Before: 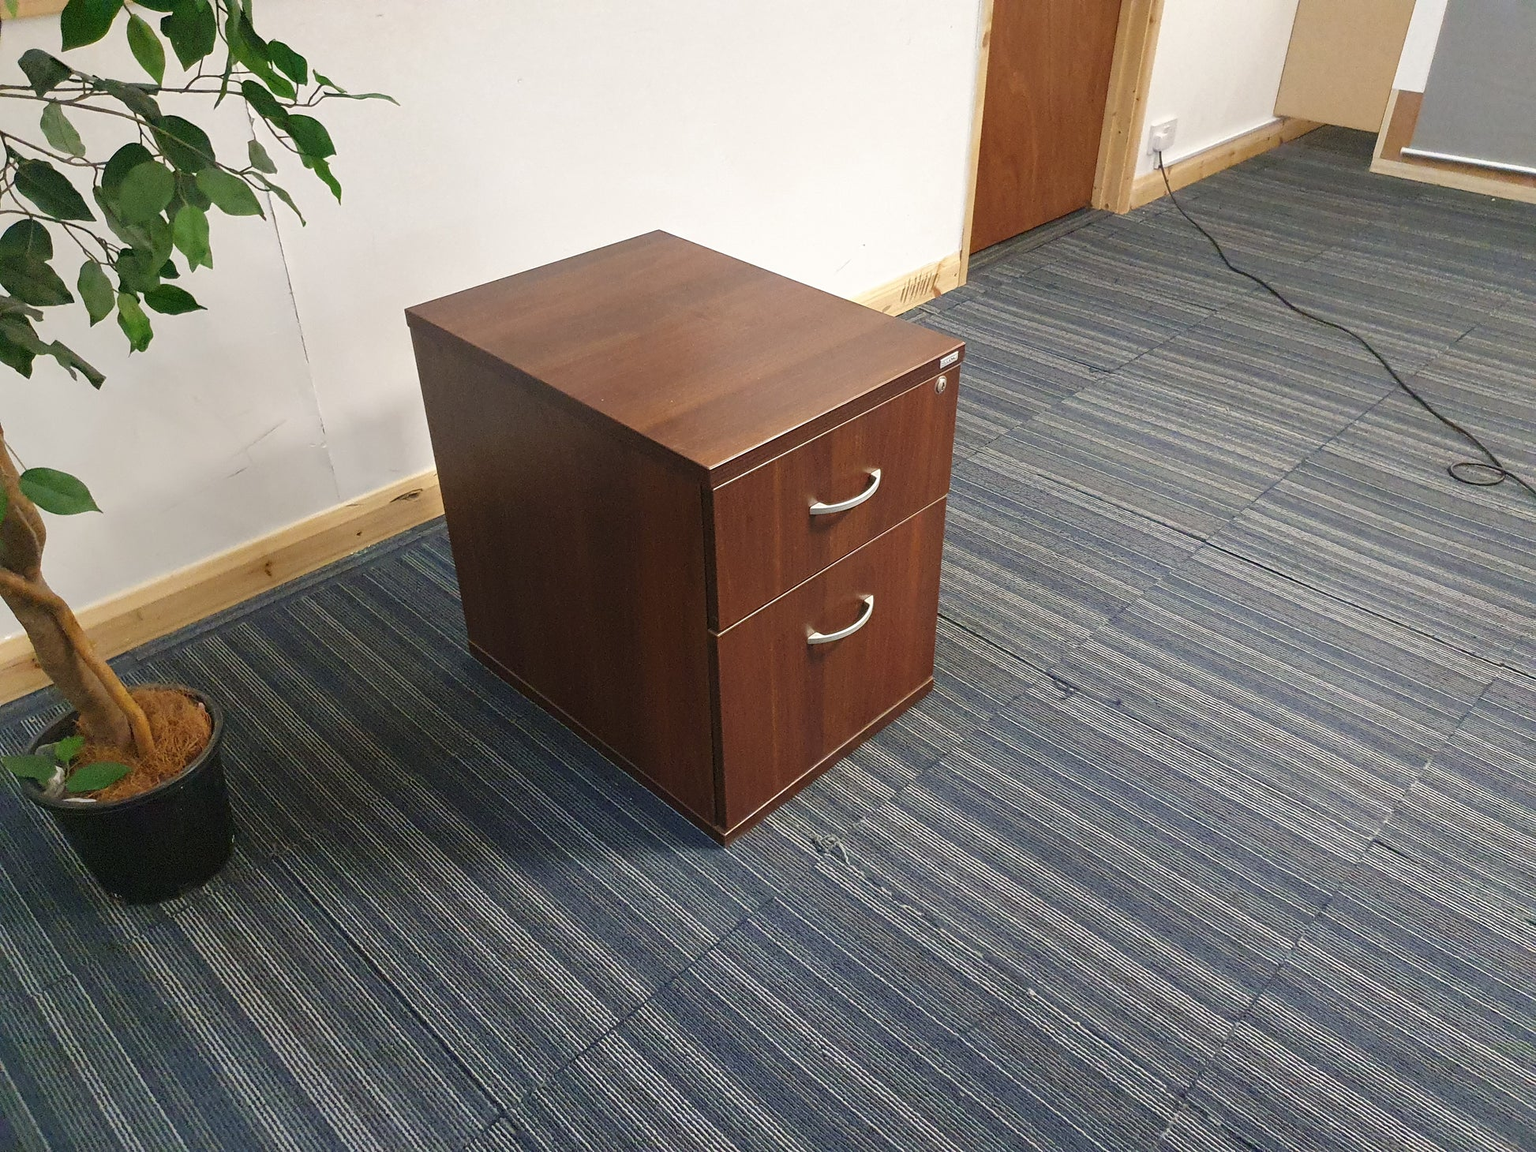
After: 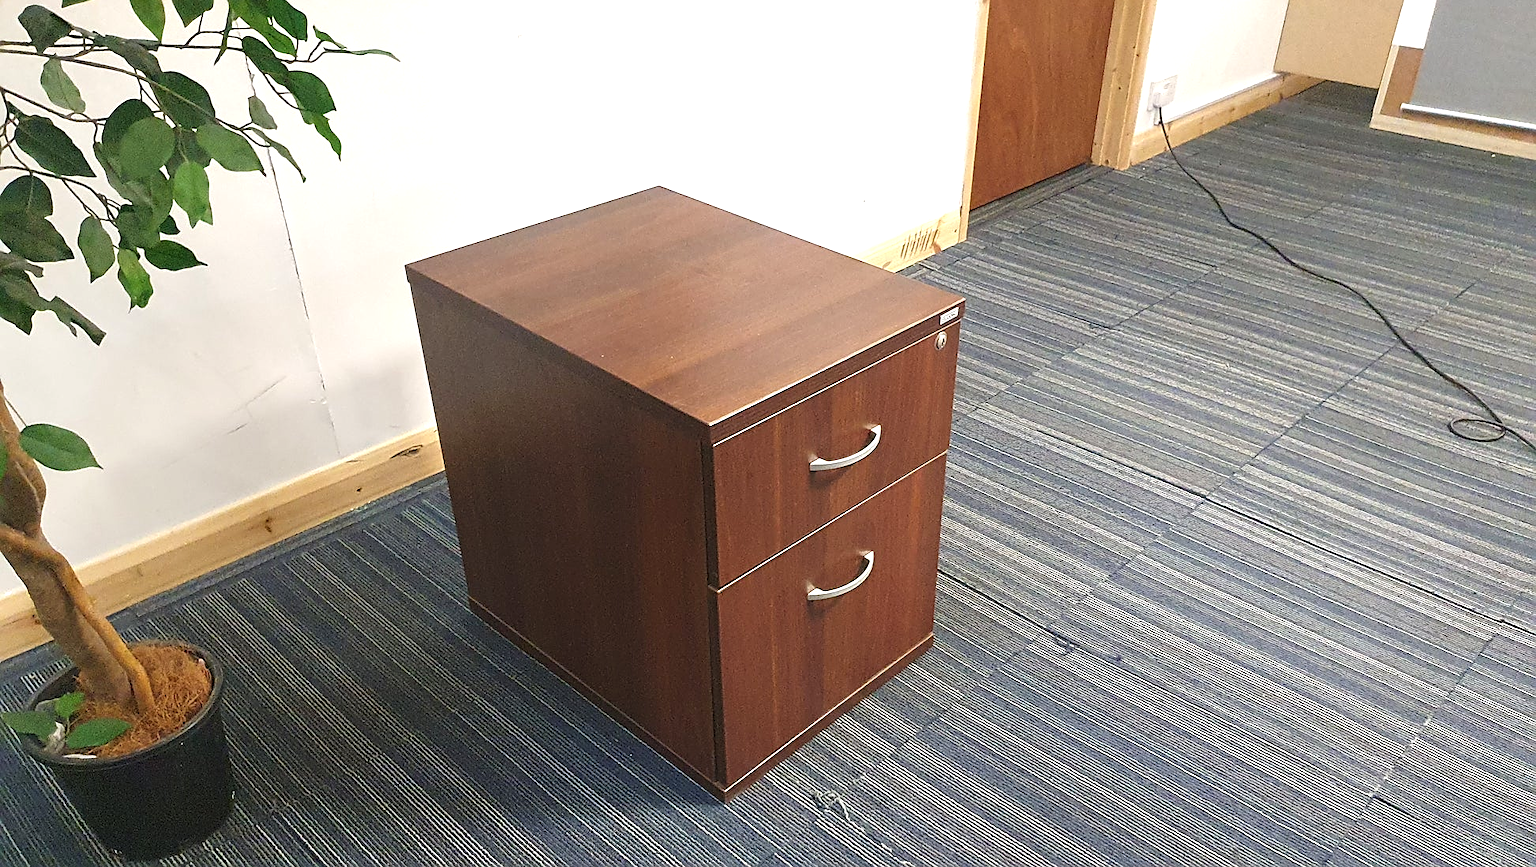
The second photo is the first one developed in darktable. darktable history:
crop: top 3.87%, bottom 20.855%
sharpen: on, module defaults
exposure: black level correction -0.002, exposure 0.536 EV, compensate exposure bias true, compensate highlight preservation false
